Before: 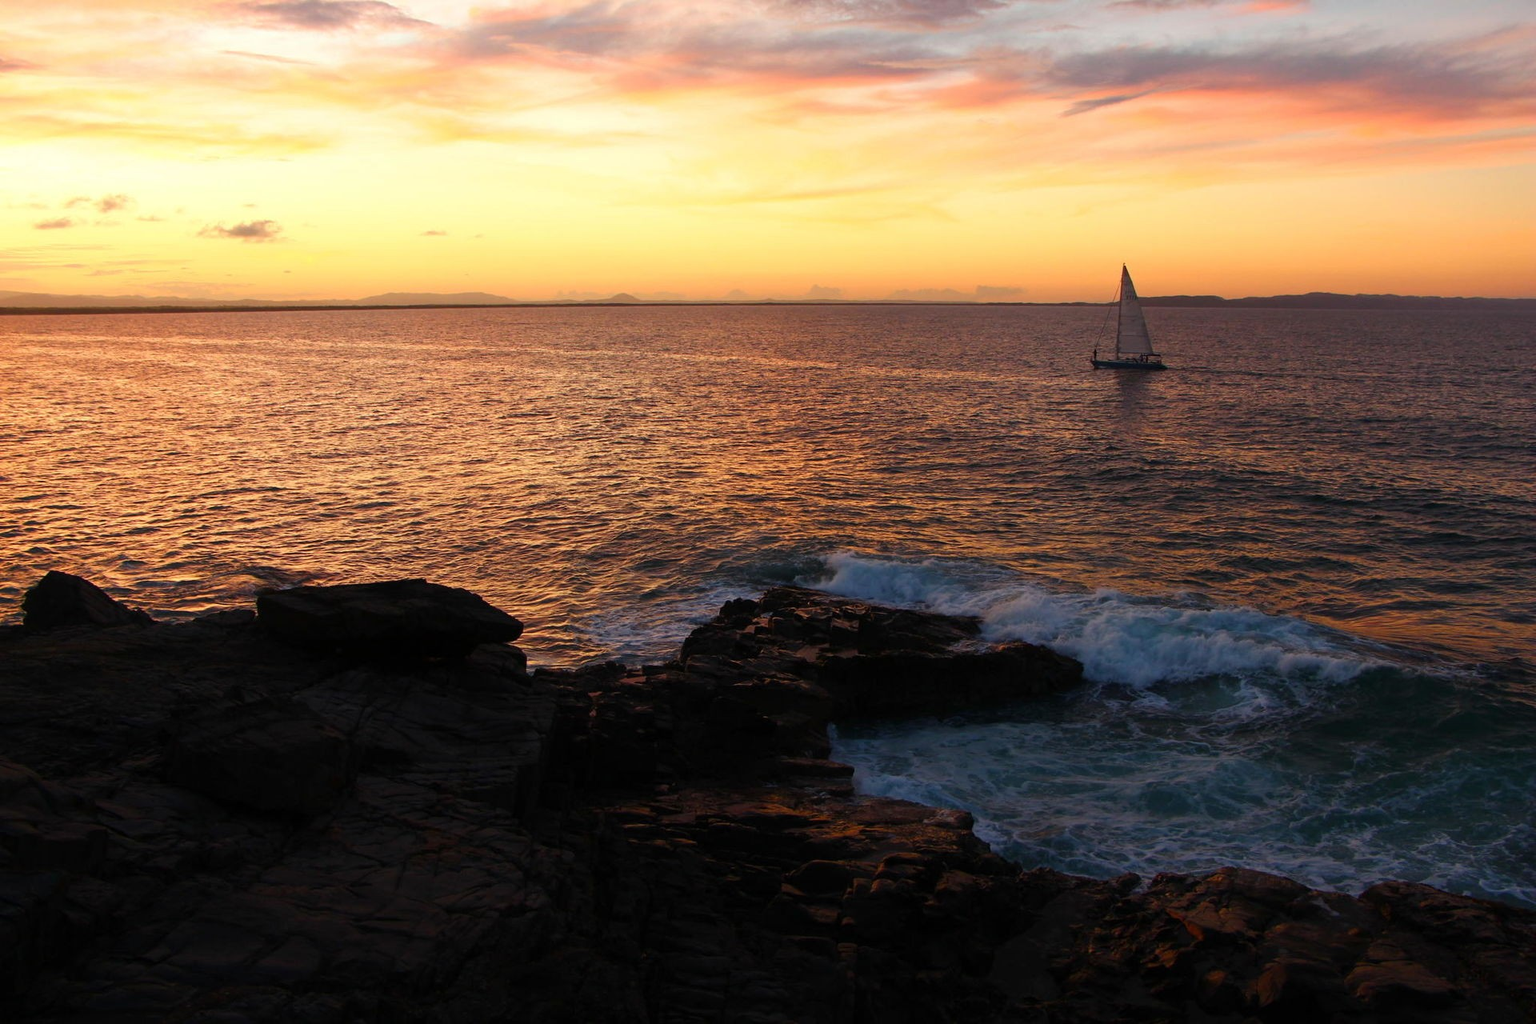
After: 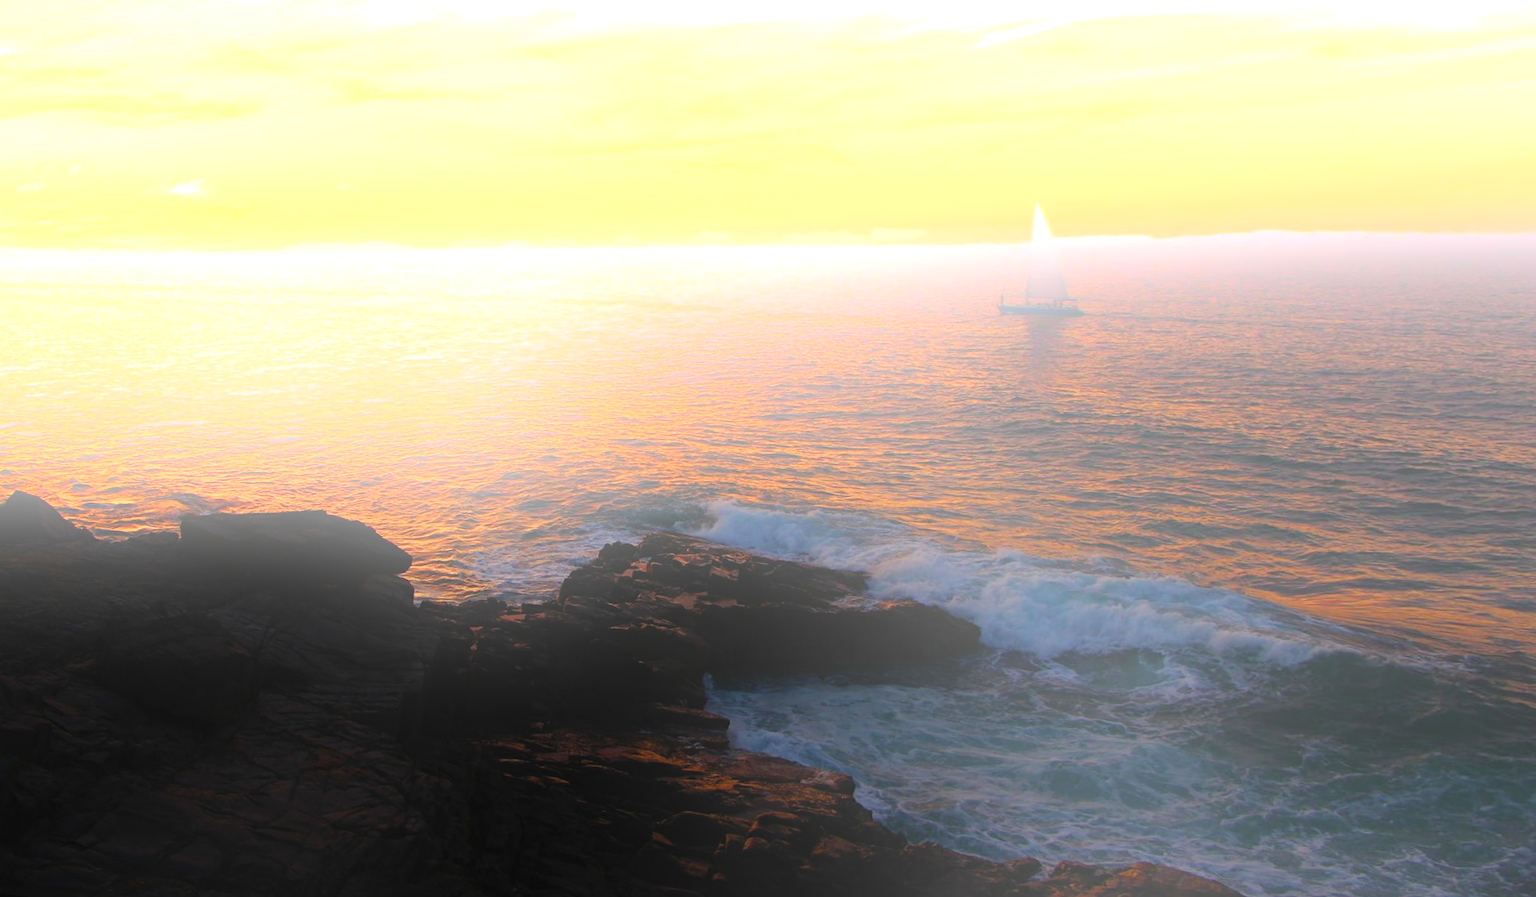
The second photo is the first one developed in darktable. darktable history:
rotate and perspective: rotation 1.69°, lens shift (vertical) -0.023, lens shift (horizontal) -0.291, crop left 0.025, crop right 0.988, crop top 0.092, crop bottom 0.842
bloom: size 25%, threshold 5%, strength 90%
